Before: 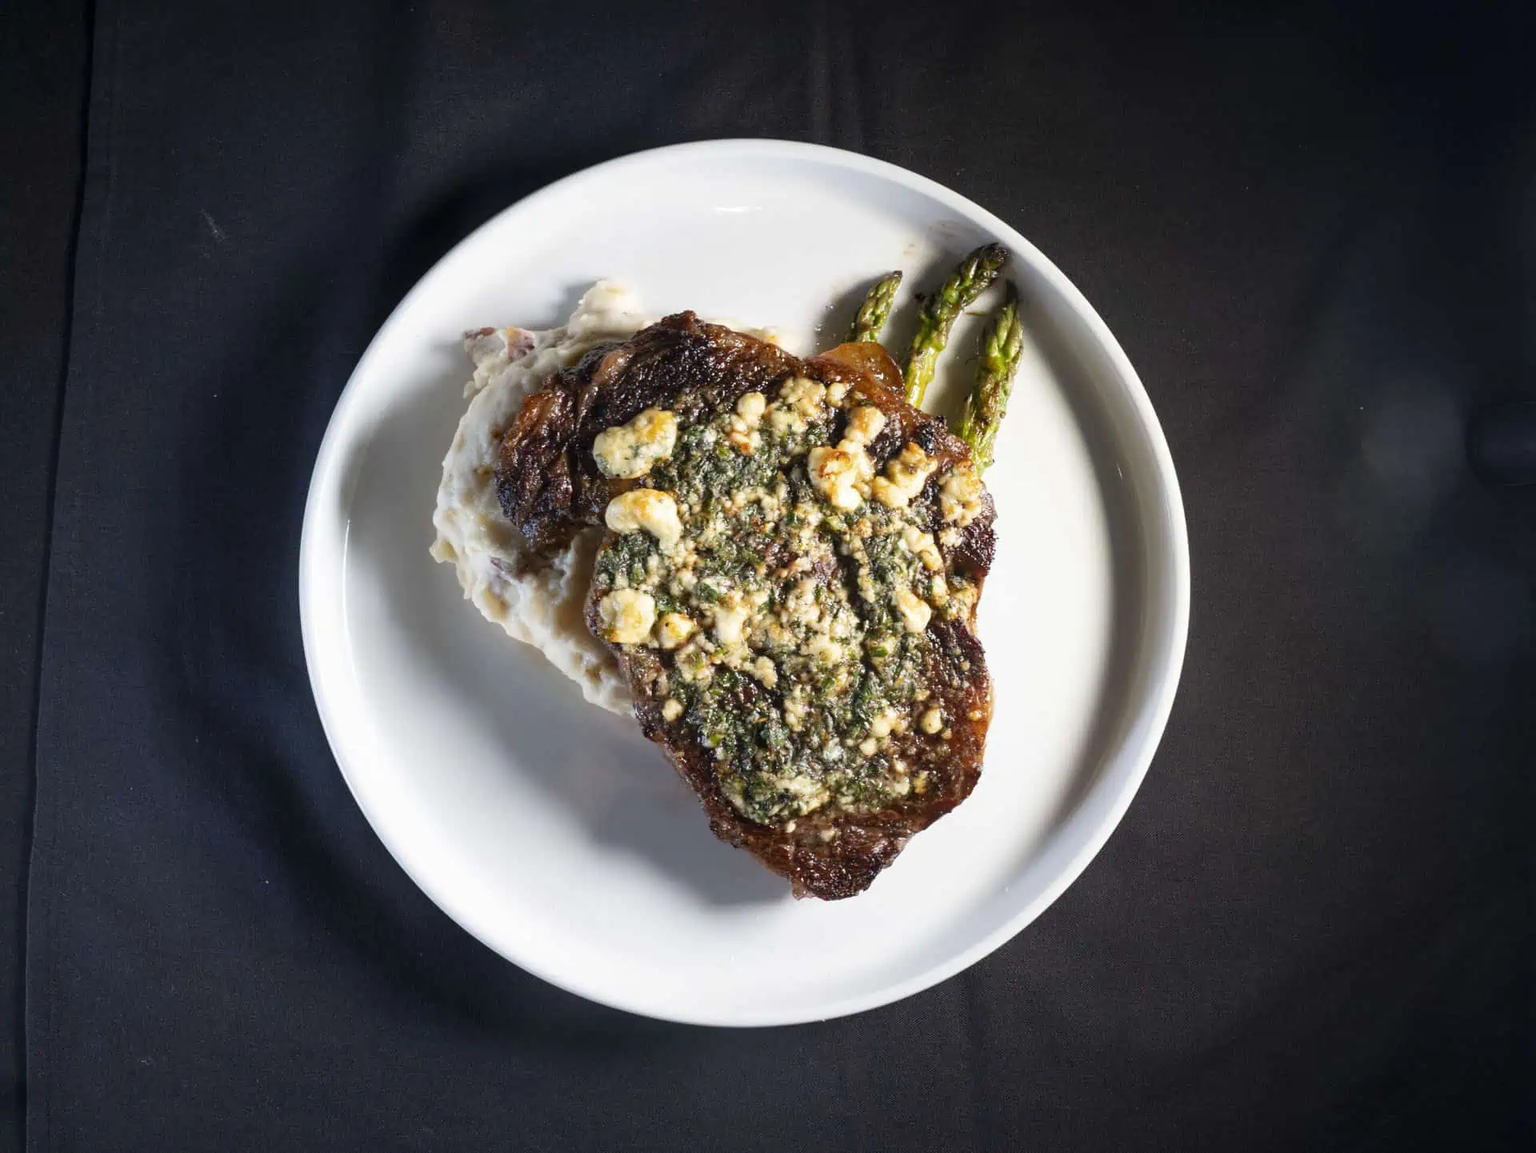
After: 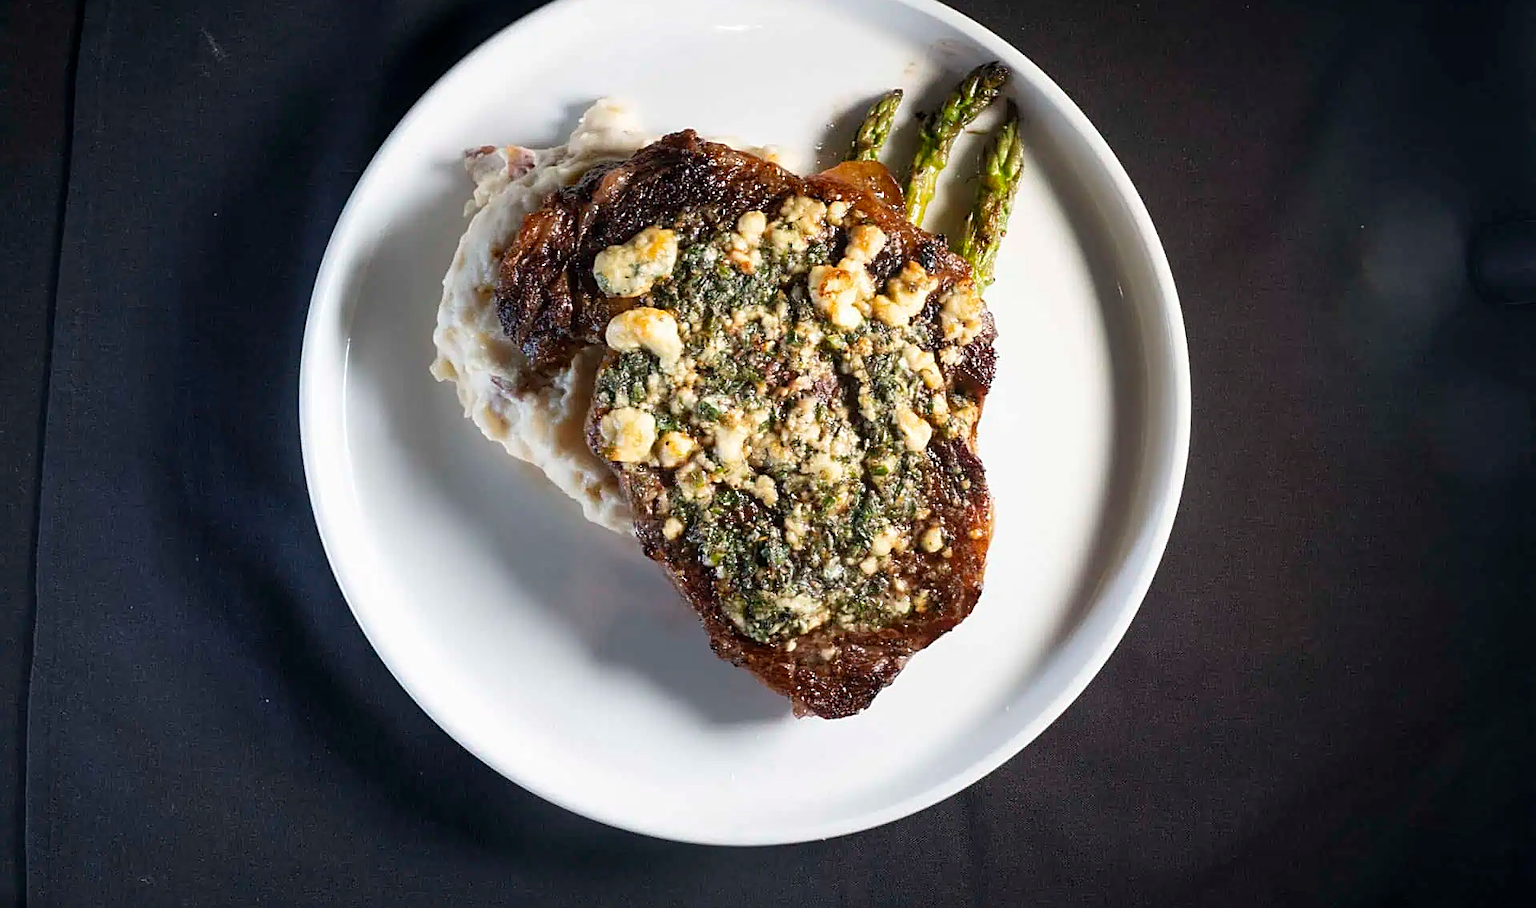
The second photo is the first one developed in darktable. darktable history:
crop and rotate: top 15.79%, bottom 5.414%
sharpen: on, module defaults
